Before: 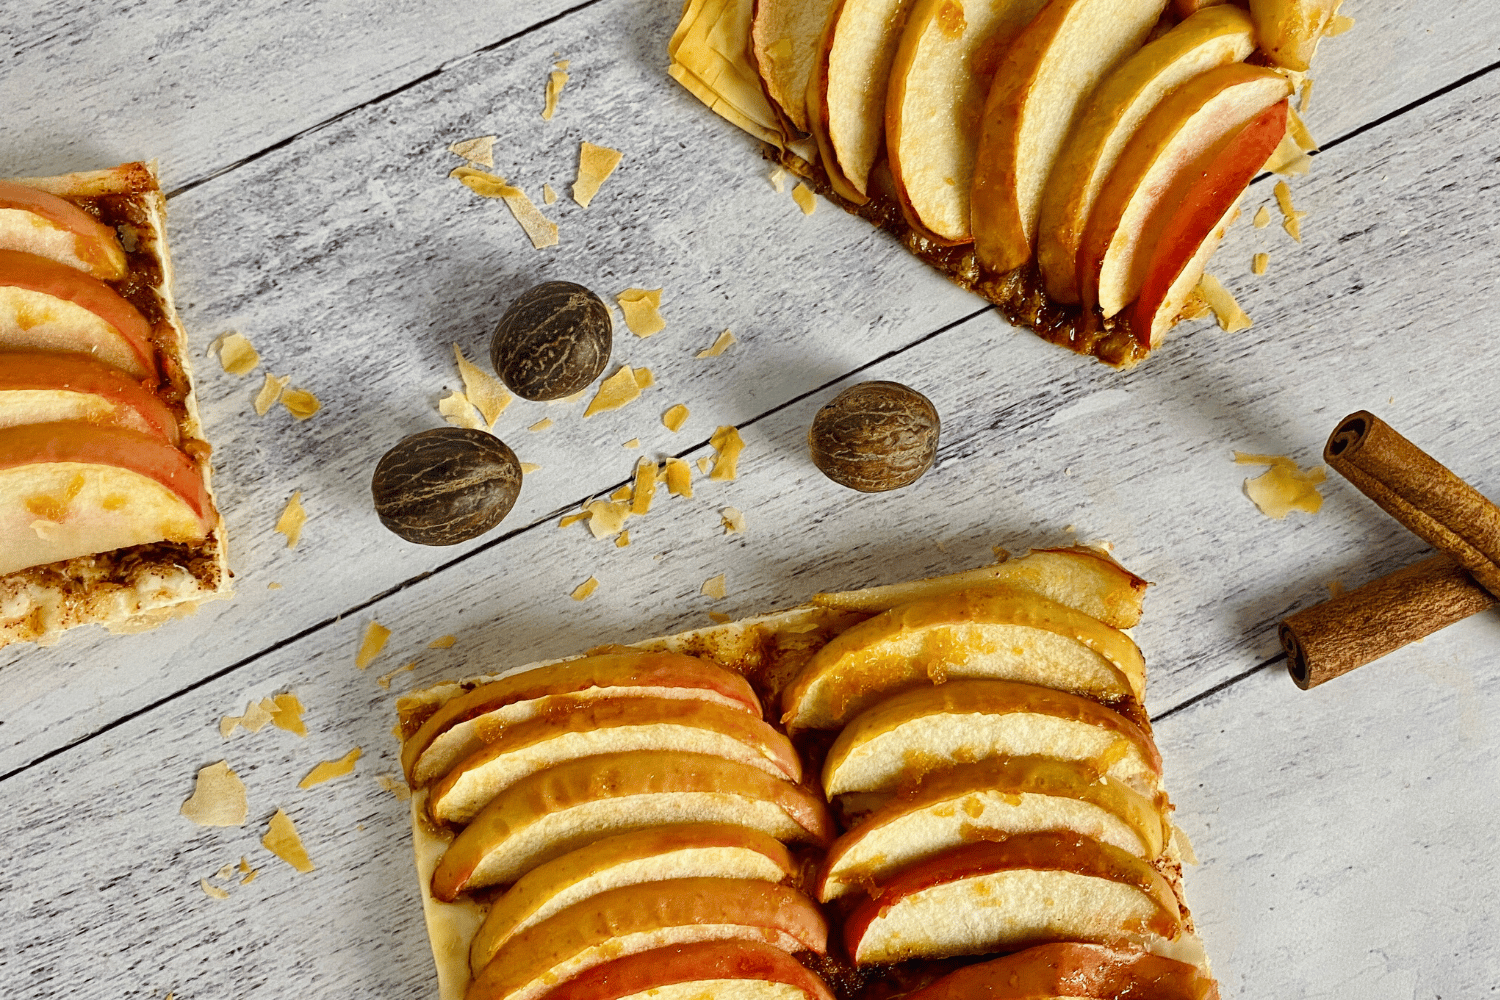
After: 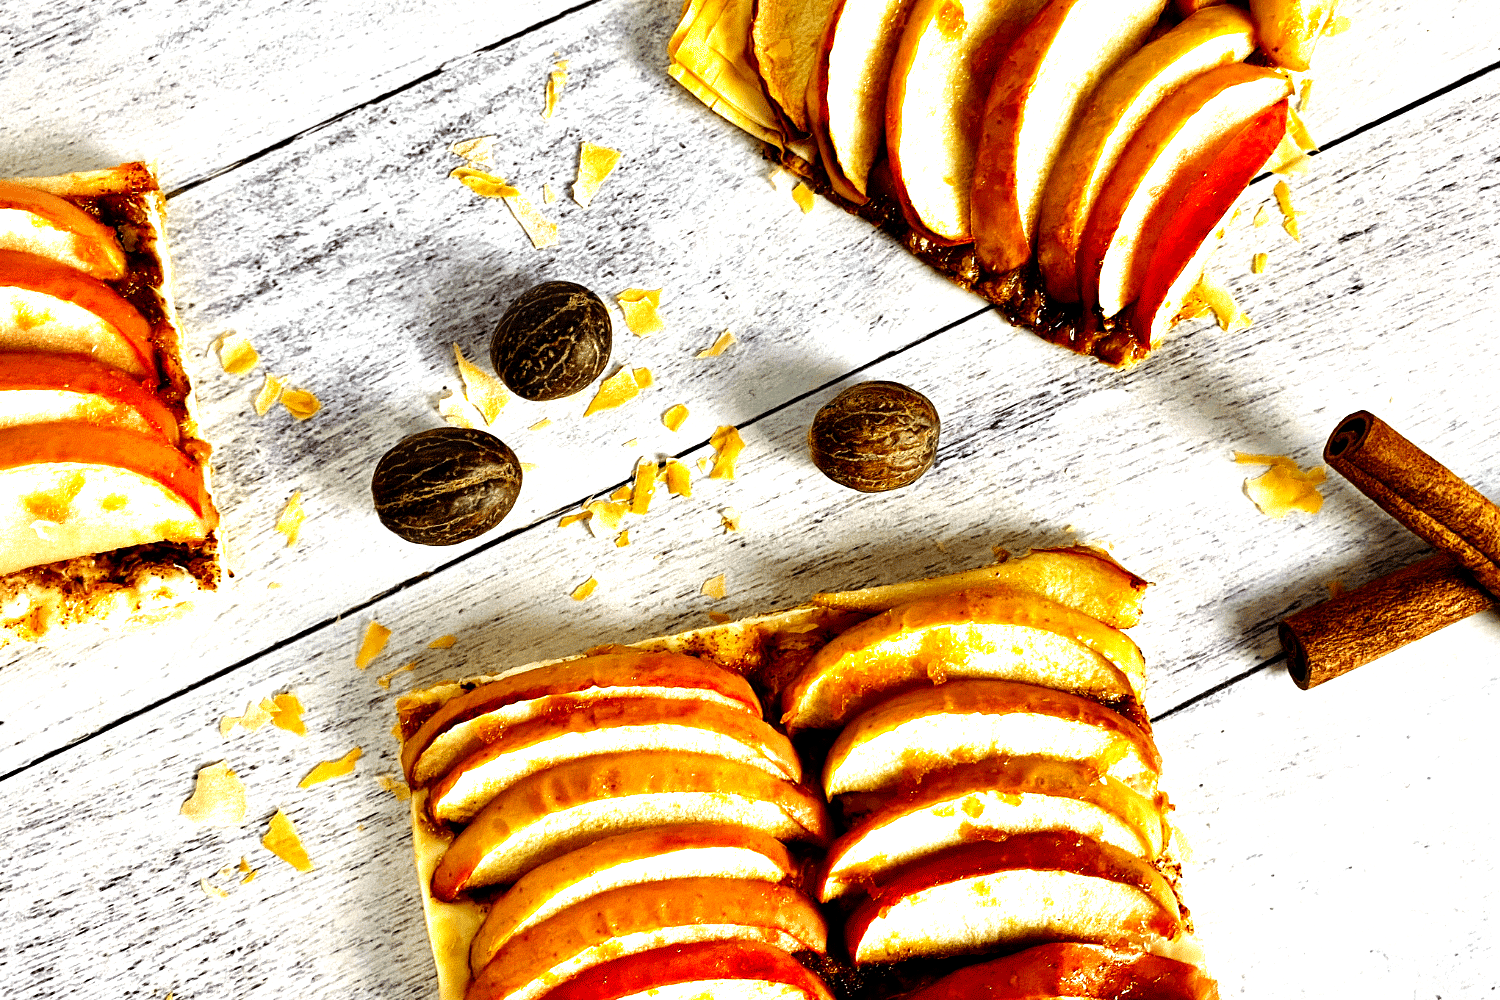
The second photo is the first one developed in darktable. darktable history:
filmic rgb: black relative exposure -8.21 EV, white relative exposure 2.22 EV, hardness 7.08, latitude 85.4%, contrast 1.704, highlights saturation mix -4.21%, shadows ↔ highlights balance -1.82%, add noise in highlights 0.001, preserve chrominance no, color science v3 (2019), use custom middle-gray values true, contrast in highlights soft
exposure: exposure 0.249 EV, compensate highlight preservation false
